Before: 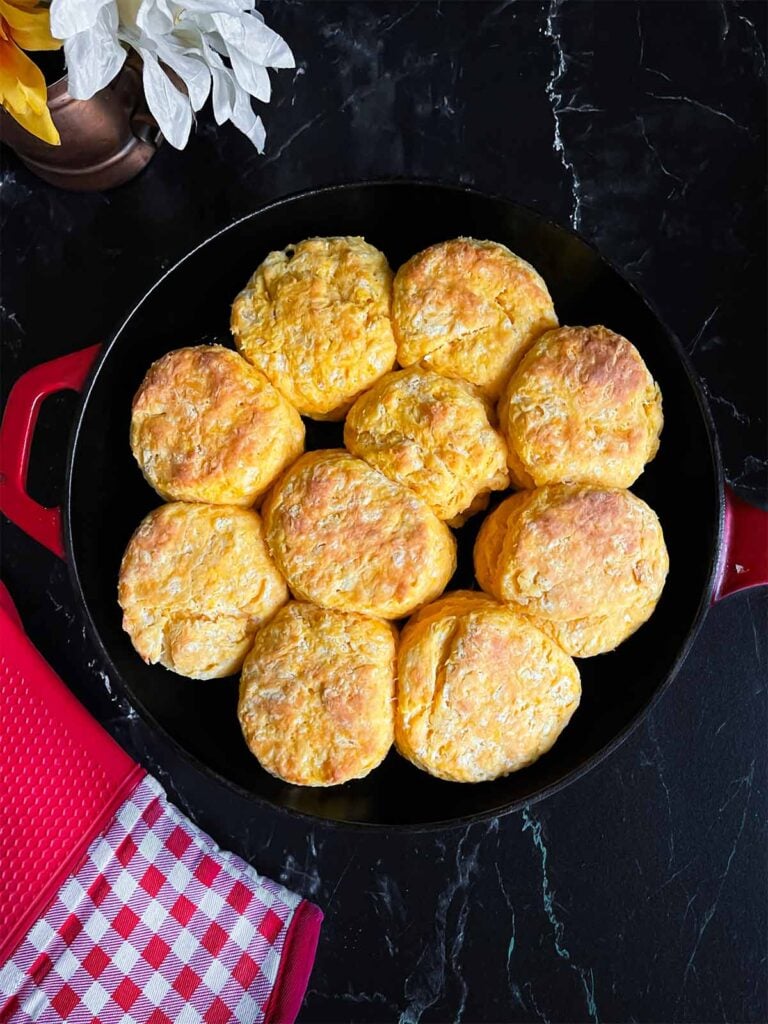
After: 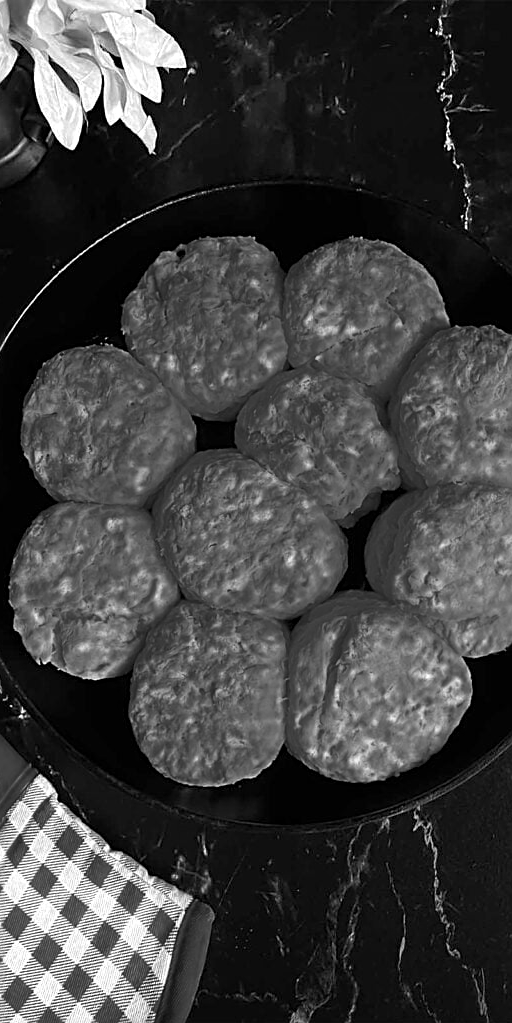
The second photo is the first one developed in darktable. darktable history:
color zones: curves: ch0 [(0.287, 0.048) (0.493, 0.484) (0.737, 0.816)]; ch1 [(0, 0) (0.143, 0) (0.286, 0) (0.429, 0) (0.571, 0) (0.714, 0) (0.857, 0)]
sharpen: on, module defaults
crop and rotate: left 14.289%, right 19.021%
